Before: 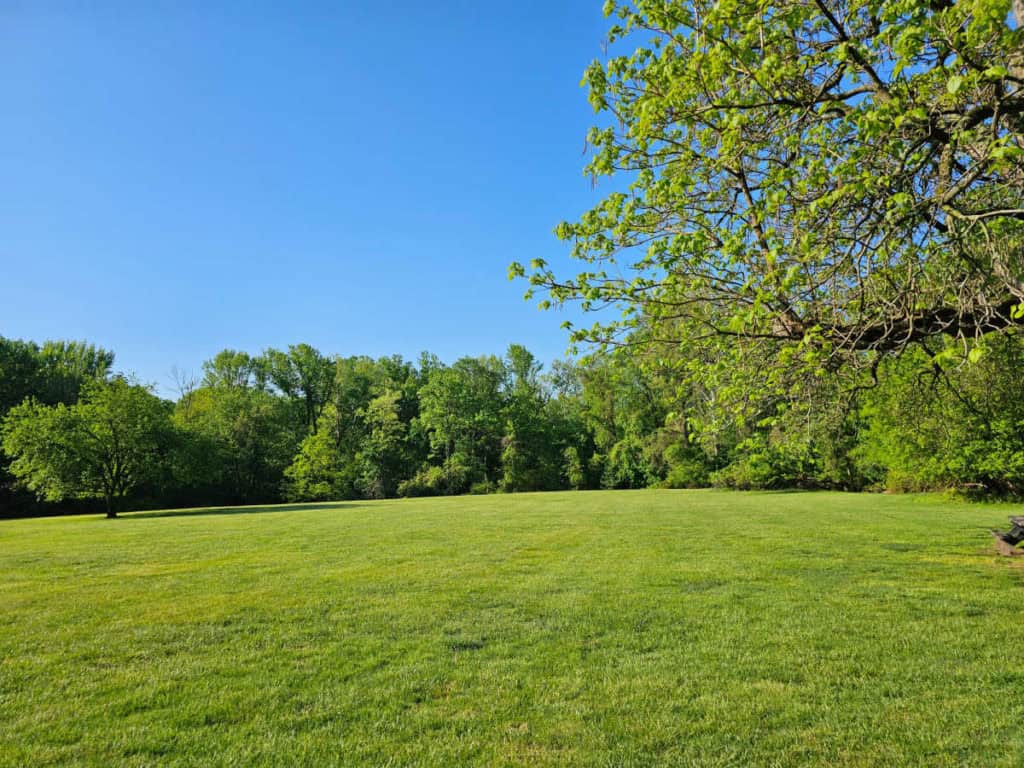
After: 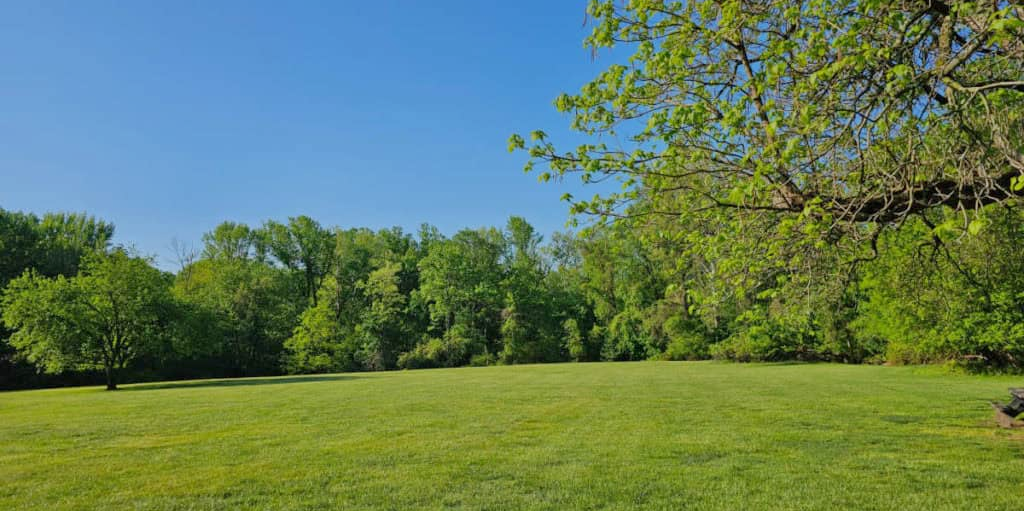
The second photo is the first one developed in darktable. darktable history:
crop: top 16.727%, bottom 16.727%
tone equalizer: -8 EV 0.25 EV, -7 EV 0.417 EV, -6 EV 0.417 EV, -5 EV 0.25 EV, -3 EV -0.25 EV, -2 EV -0.417 EV, -1 EV -0.417 EV, +0 EV -0.25 EV, edges refinement/feathering 500, mask exposure compensation -1.57 EV, preserve details guided filter
